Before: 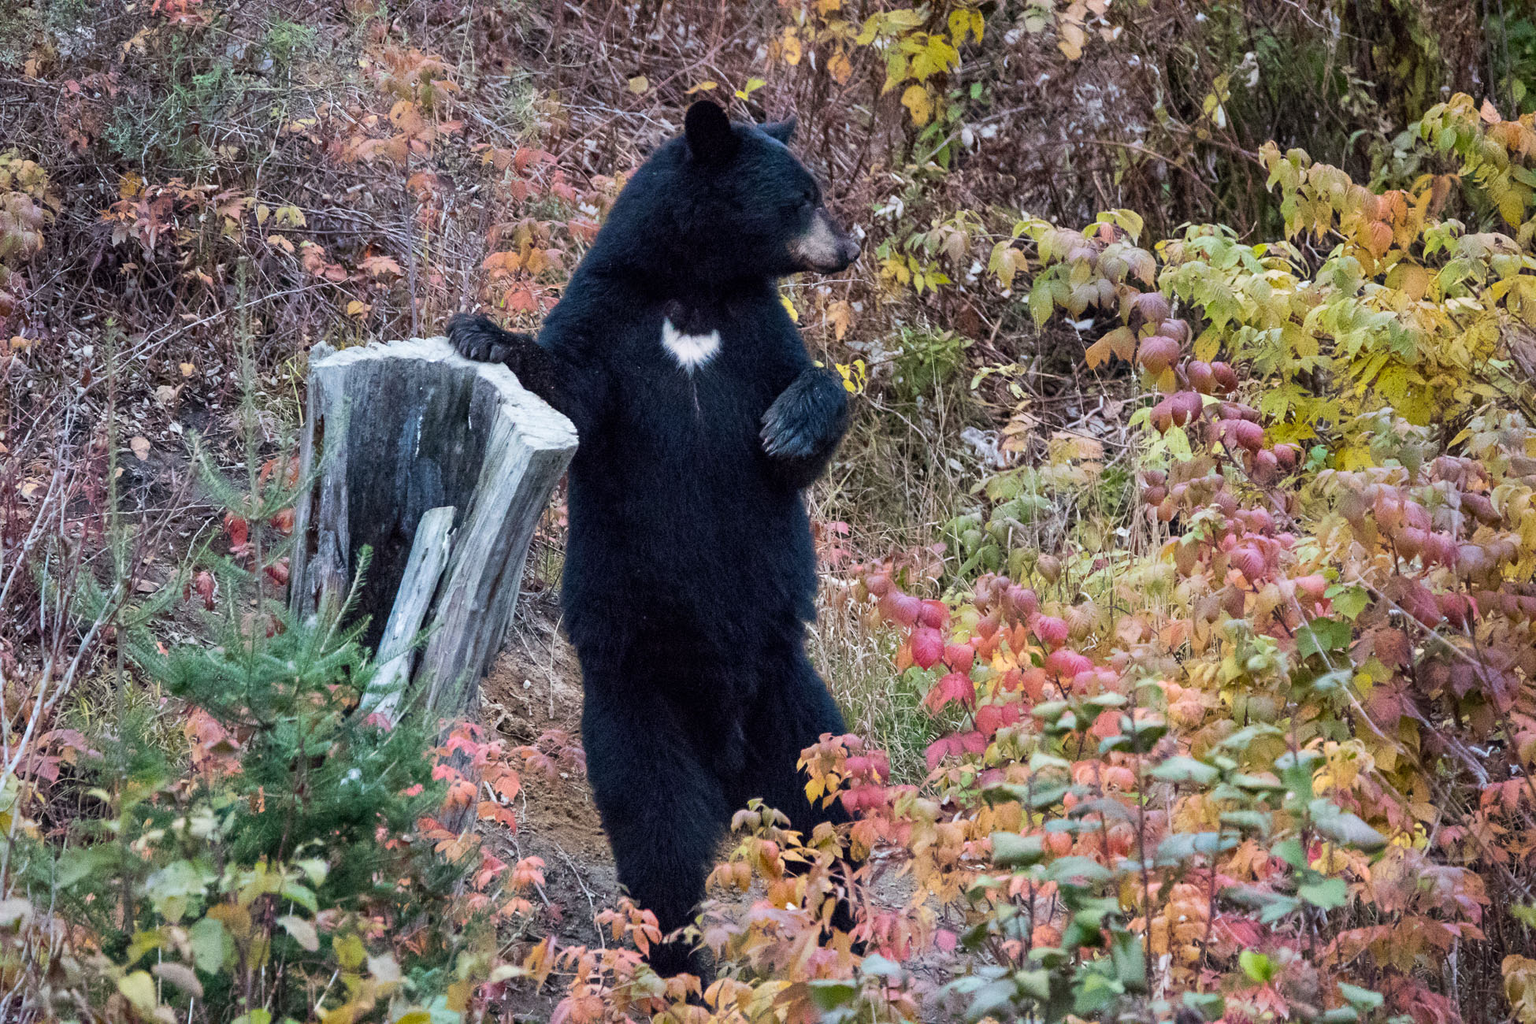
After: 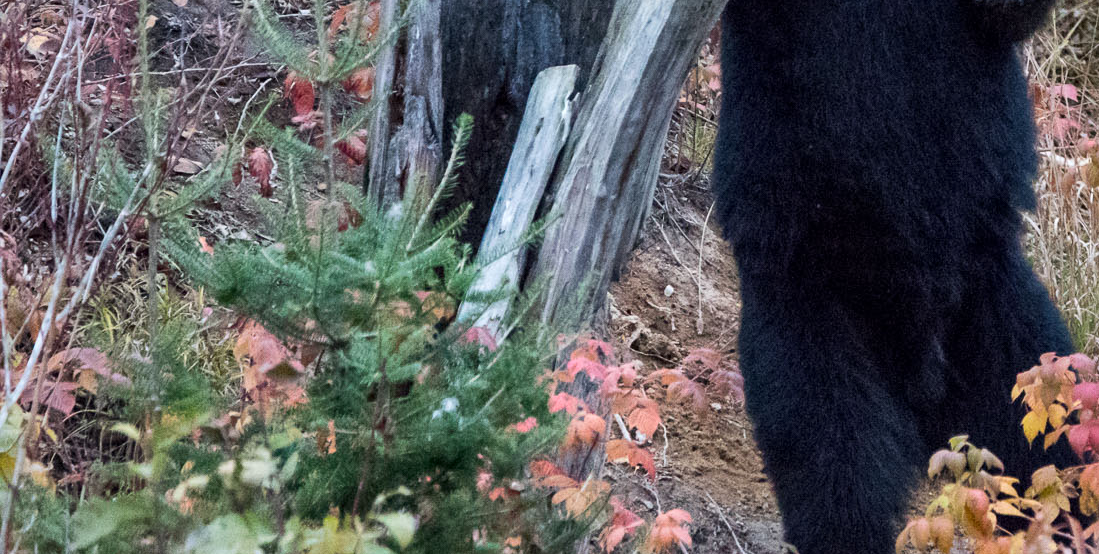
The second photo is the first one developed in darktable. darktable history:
crop: top 44.483%, right 43.593%, bottom 12.892%
local contrast: mode bilateral grid, contrast 20, coarseness 50, detail 120%, midtone range 0.2
